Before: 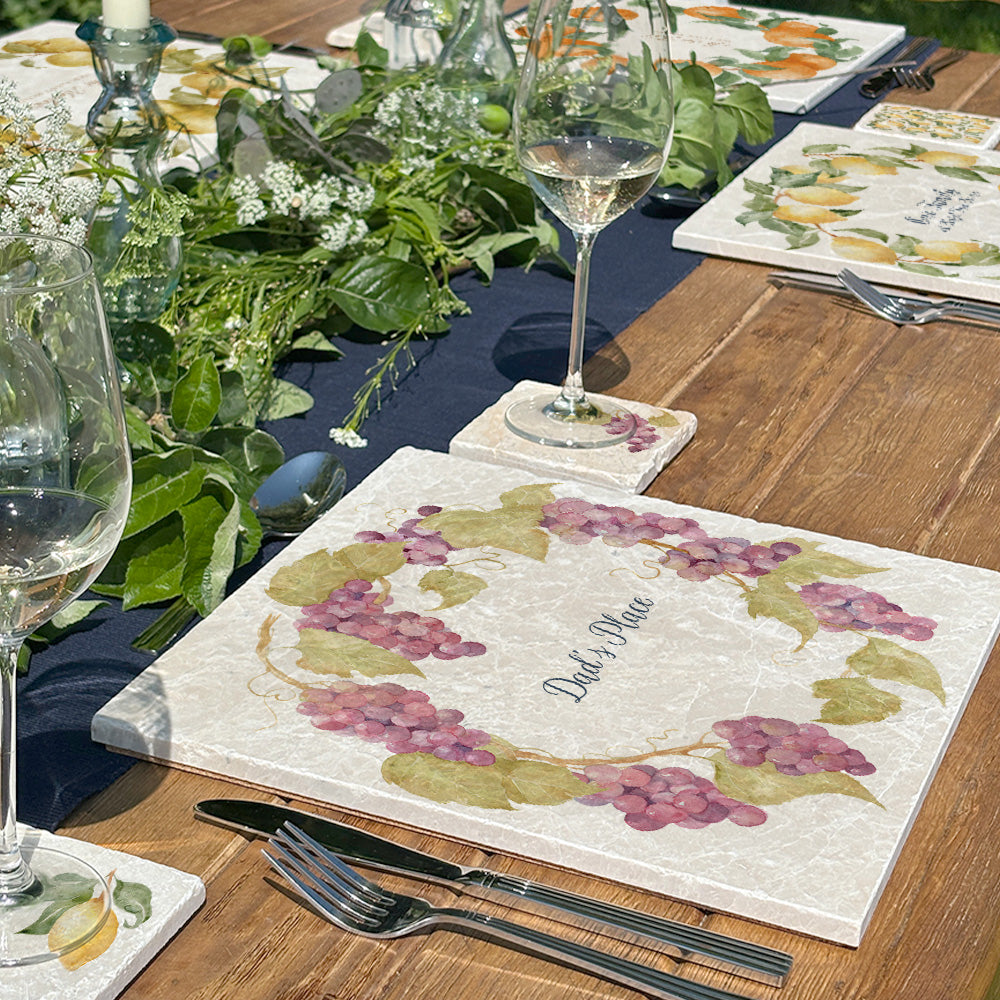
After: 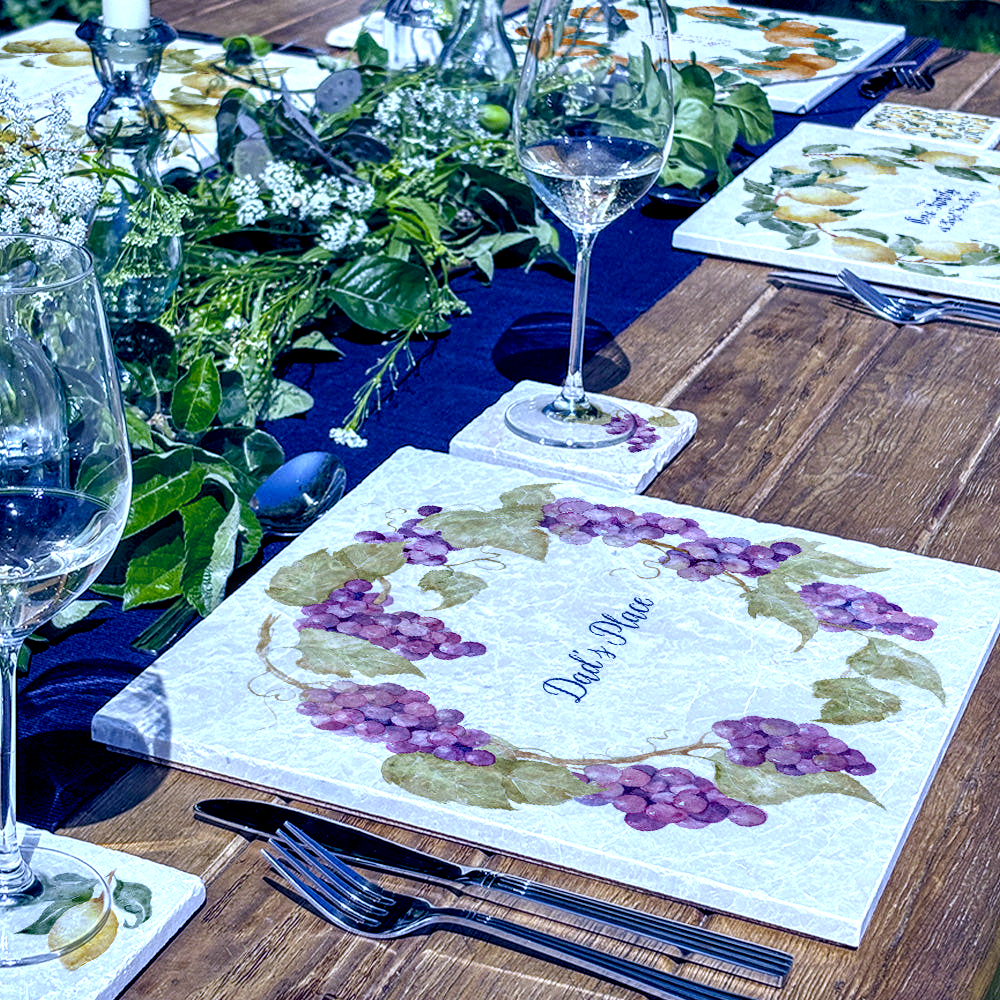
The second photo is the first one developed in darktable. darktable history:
local contrast: highlights 60%, shadows 60%, detail 160%
color balance rgb: shadows lift › luminance -41.13%, shadows lift › chroma 14.13%, shadows lift › hue 260°, power › luminance -3.76%, power › chroma 0.56%, power › hue 40.37°, highlights gain › luminance 16.81%, highlights gain › chroma 2.94%, highlights gain › hue 260°, global offset › luminance -0.29%, global offset › chroma 0.31%, global offset › hue 260°, perceptual saturation grading › global saturation 20%, perceptual saturation grading › highlights -13.92%, perceptual saturation grading › shadows 50%
white balance: red 0.871, blue 1.249
